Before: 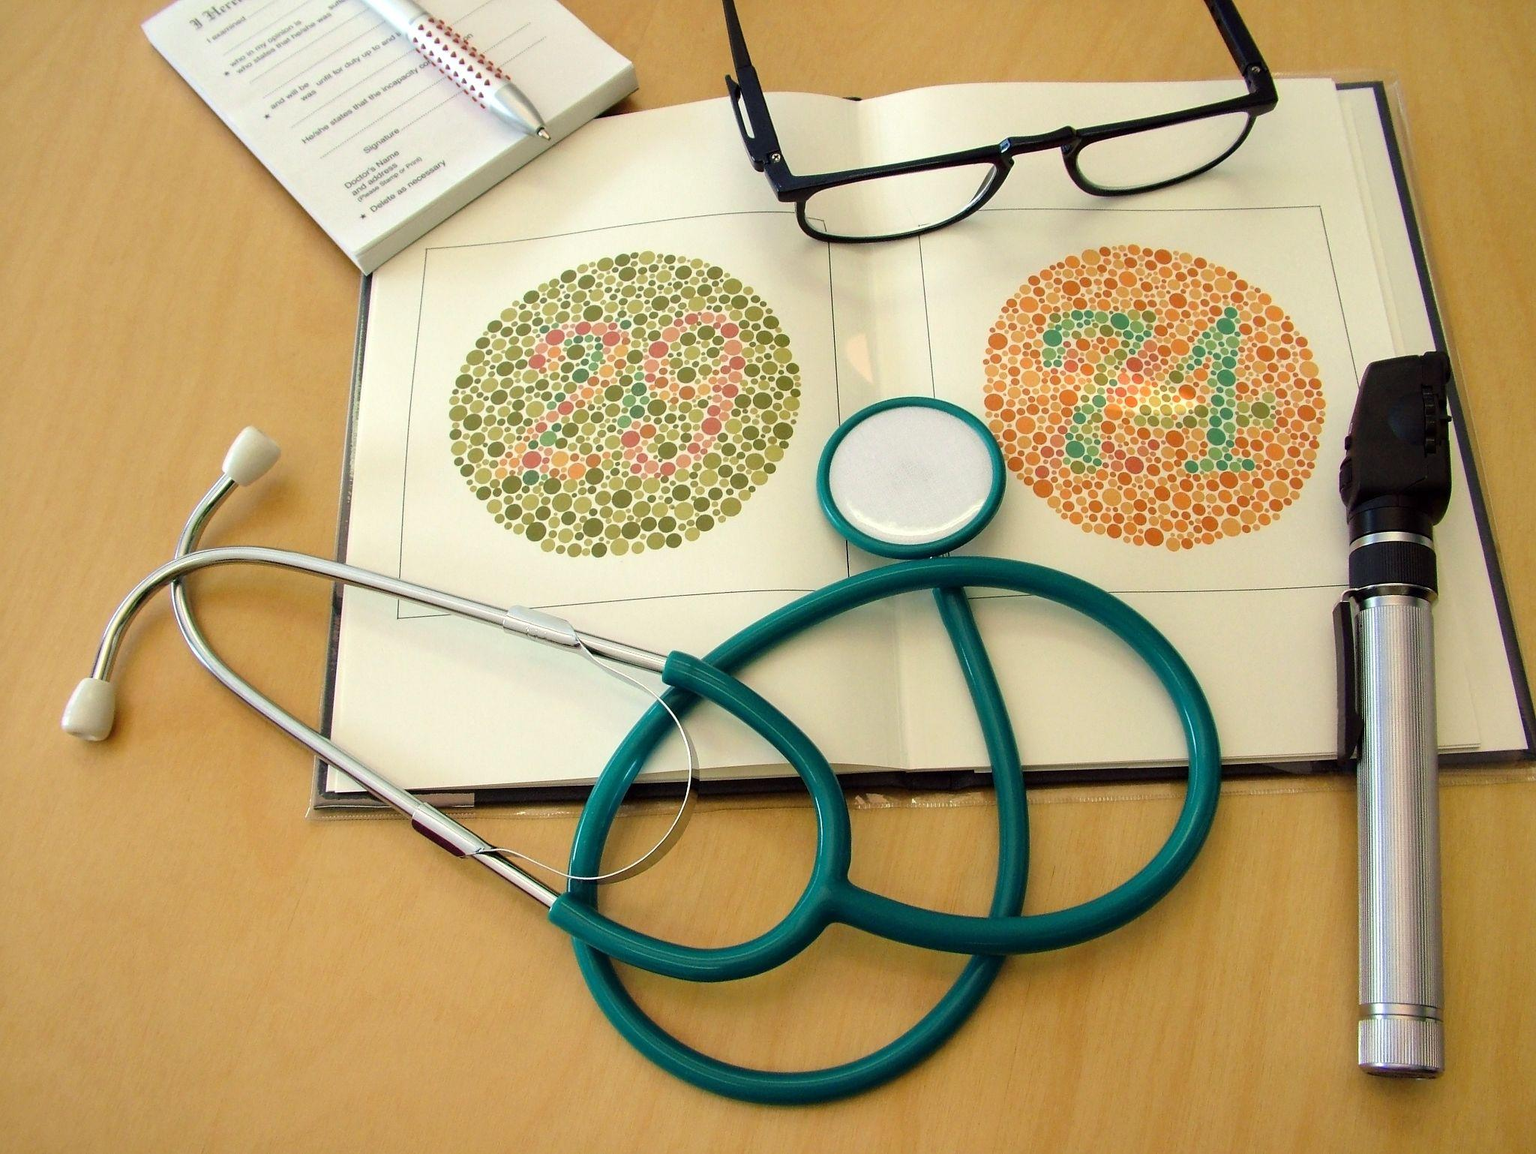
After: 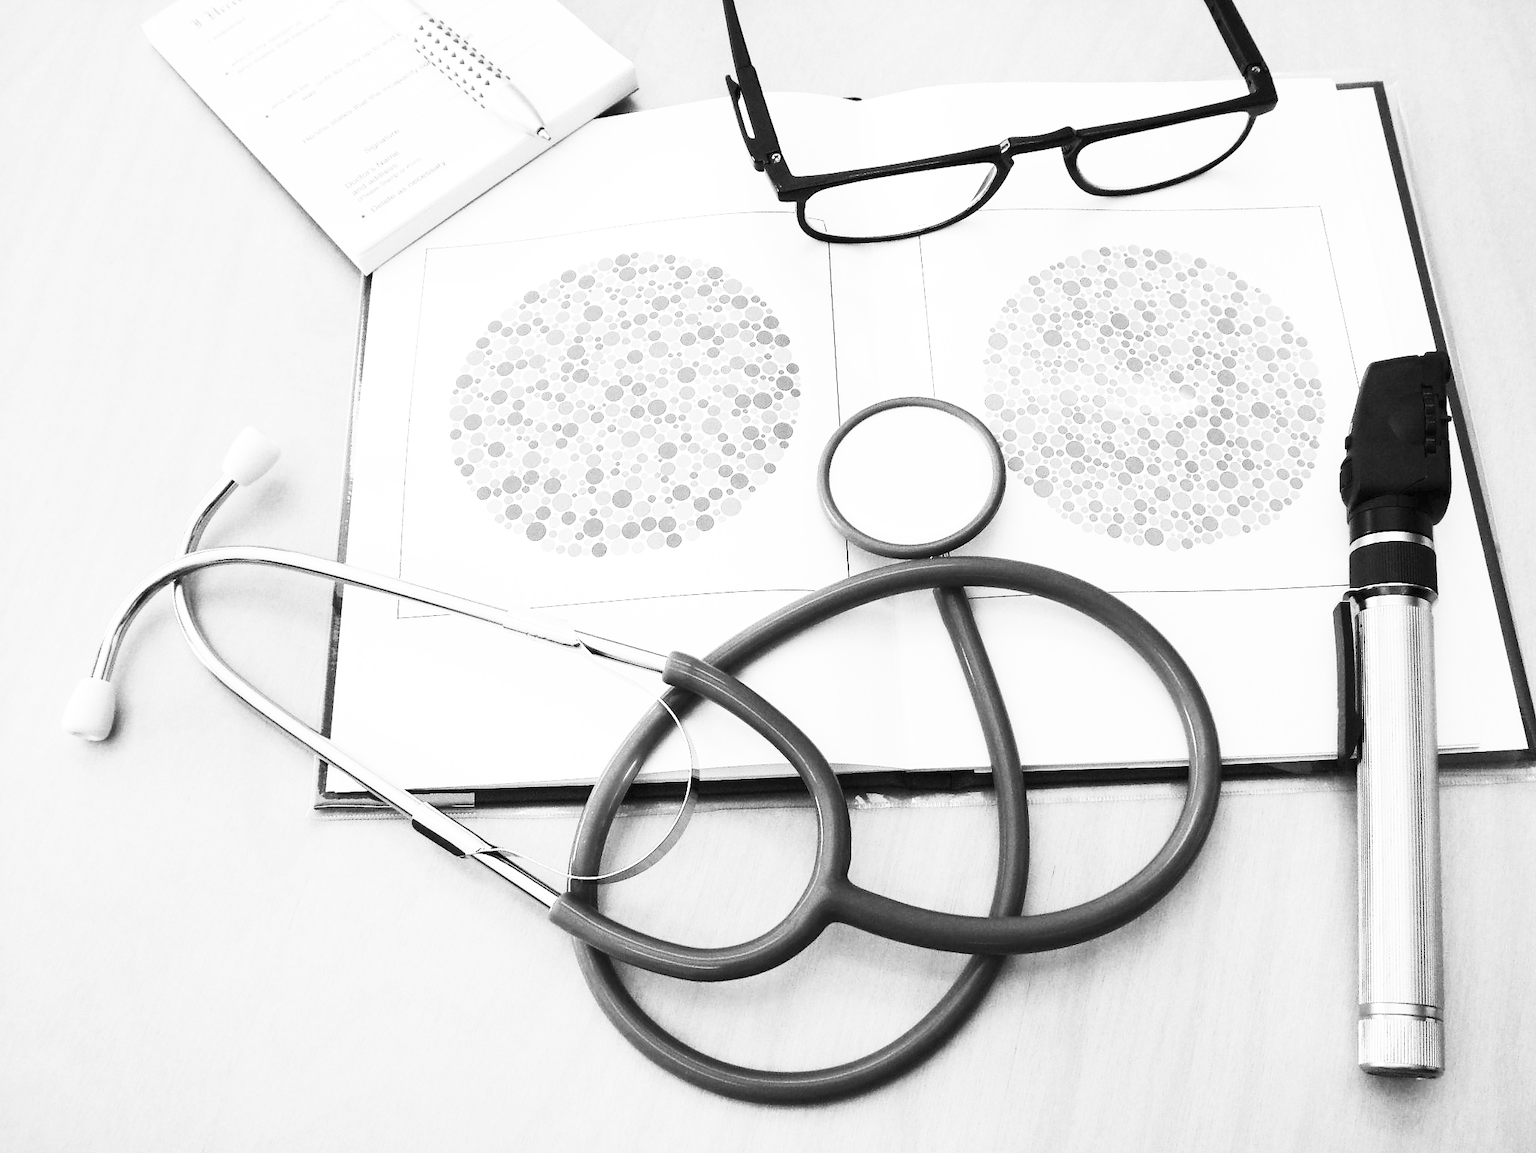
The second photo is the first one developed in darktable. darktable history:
contrast brightness saturation: contrast 0.53, brightness 0.47, saturation -1
base curve: curves: ch0 [(0, 0) (0.688, 0.865) (1, 1)], preserve colors none
